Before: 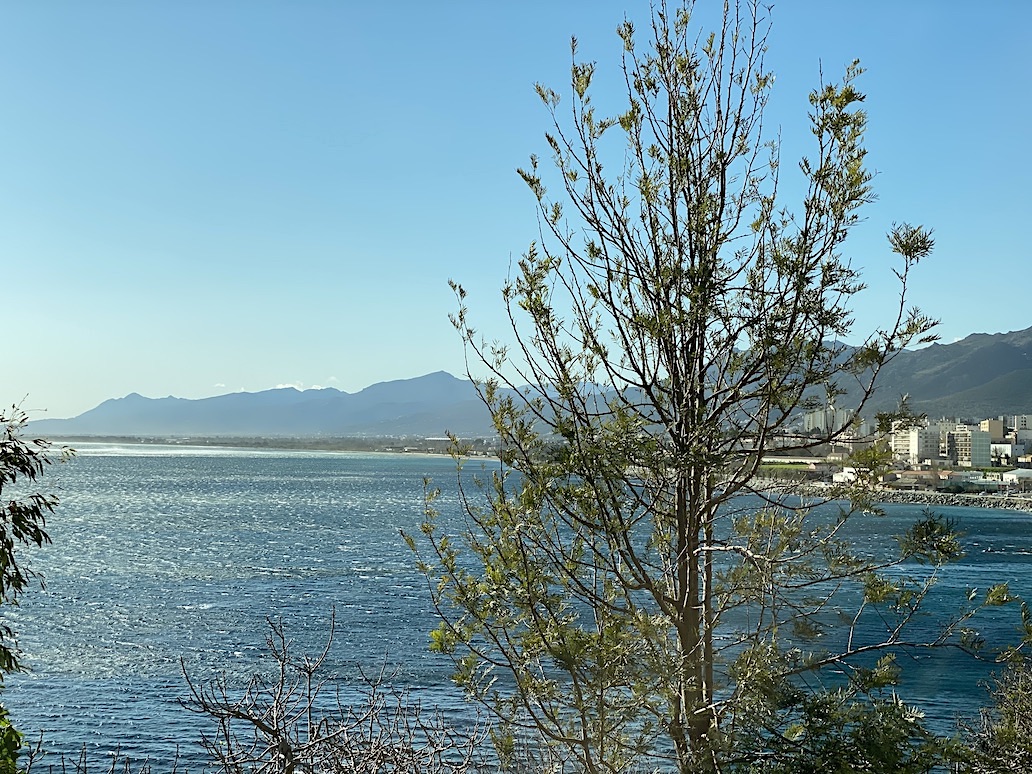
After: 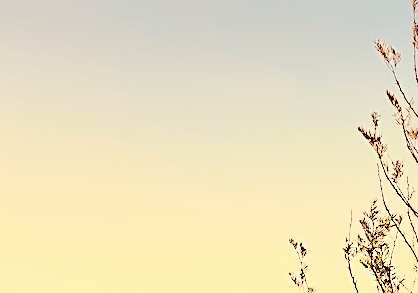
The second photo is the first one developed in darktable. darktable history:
split-toning: on, module defaults
tone curve: curves: ch0 [(0, 0) (0.169, 0.367) (0.635, 0.859) (1, 1)], color space Lab, independent channels, preserve colors none
graduated density: hue 238.83°, saturation 50%
crop: left 15.452%, top 5.459%, right 43.956%, bottom 56.62%
white balance: red 1.467, blue 0.684
sharpen: radius 2.817, amount 0.715
